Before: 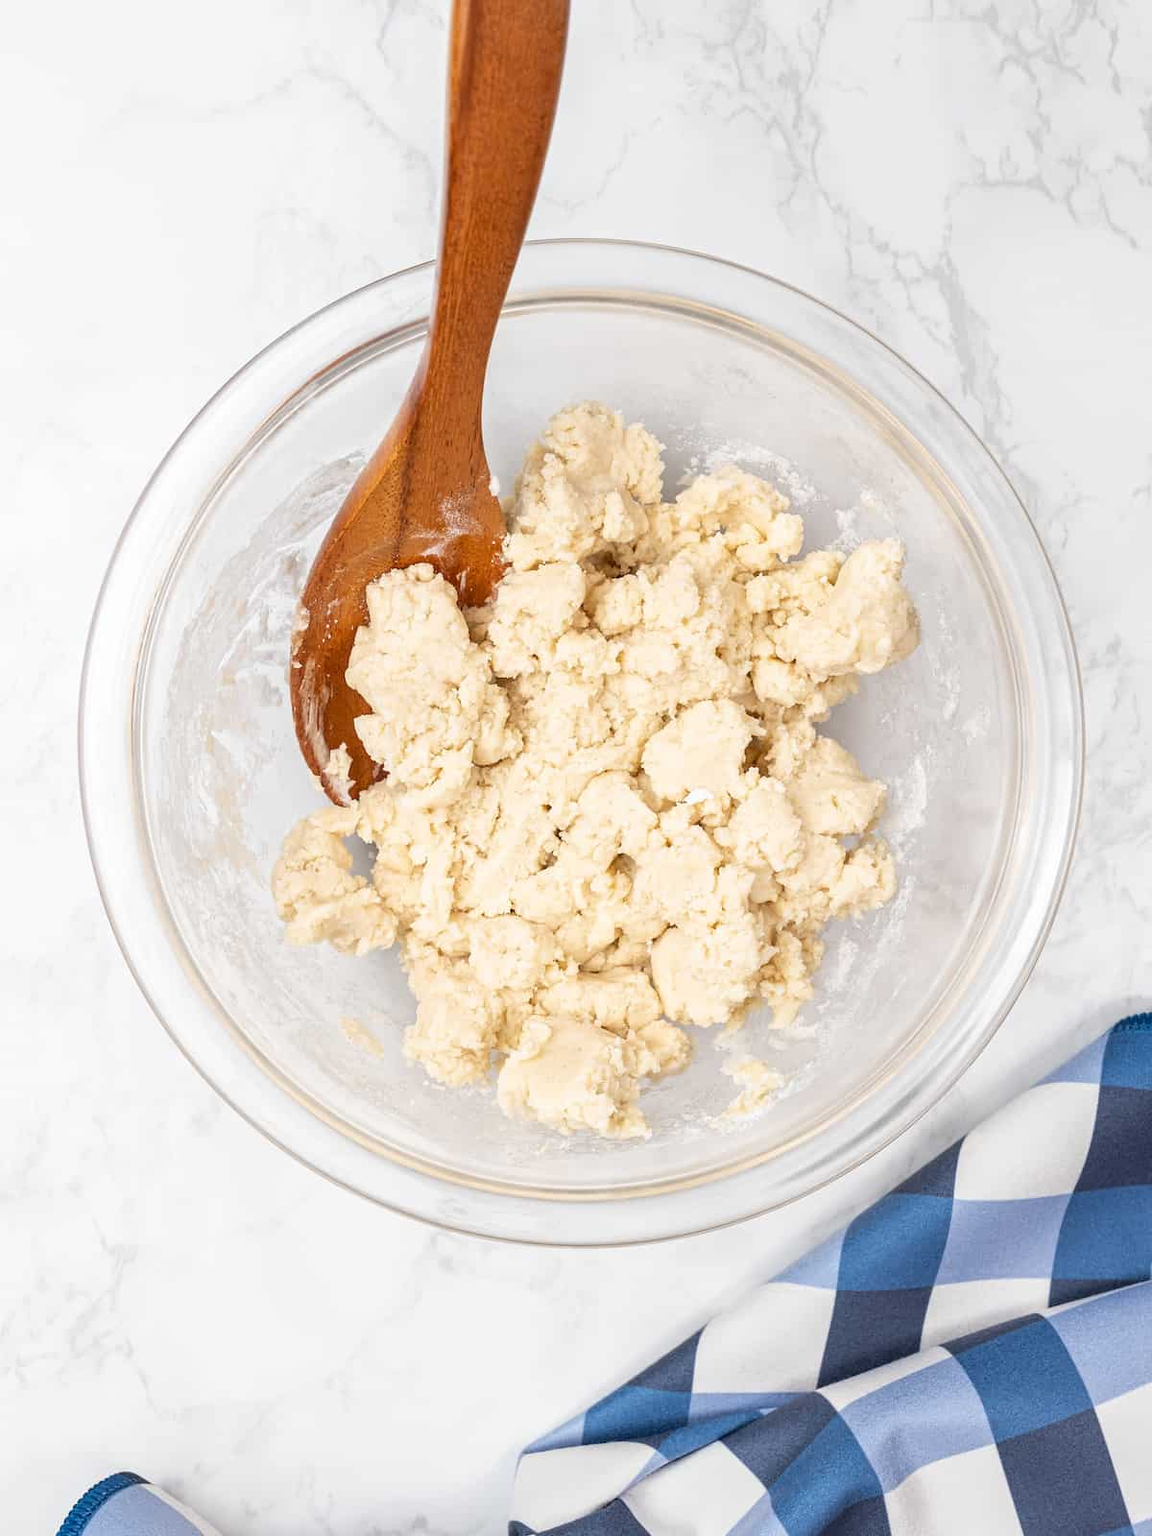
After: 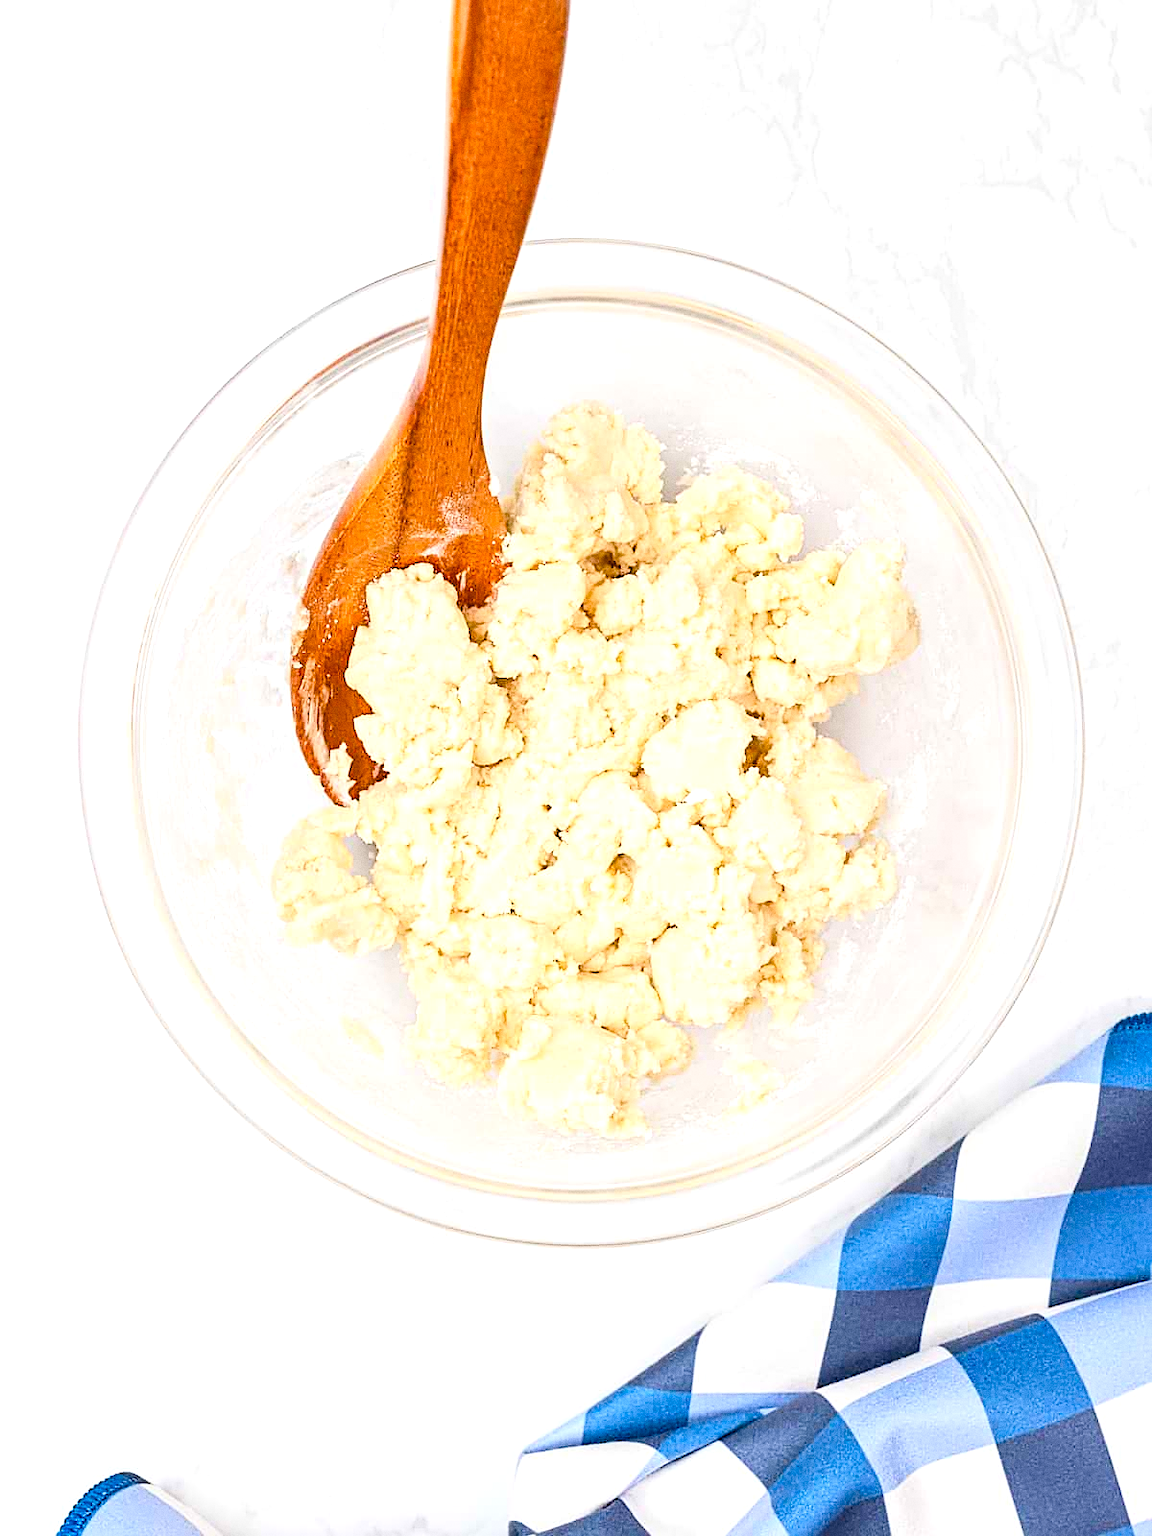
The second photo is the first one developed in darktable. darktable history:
sharpen: on, module defaults
contrast brightness saturation: contrast 0.2, brightness 0.16, saturation 0.22
color balance rgb: perceptual saturation grading › global saturation 25%, perceptual saturation grading › highlights -50%, perceptual saturation grading › shadows 30%, perceptual brilliance grading › global brilliance 12%, global vibrance 20%
grain: coarseness 0.09 ISO
